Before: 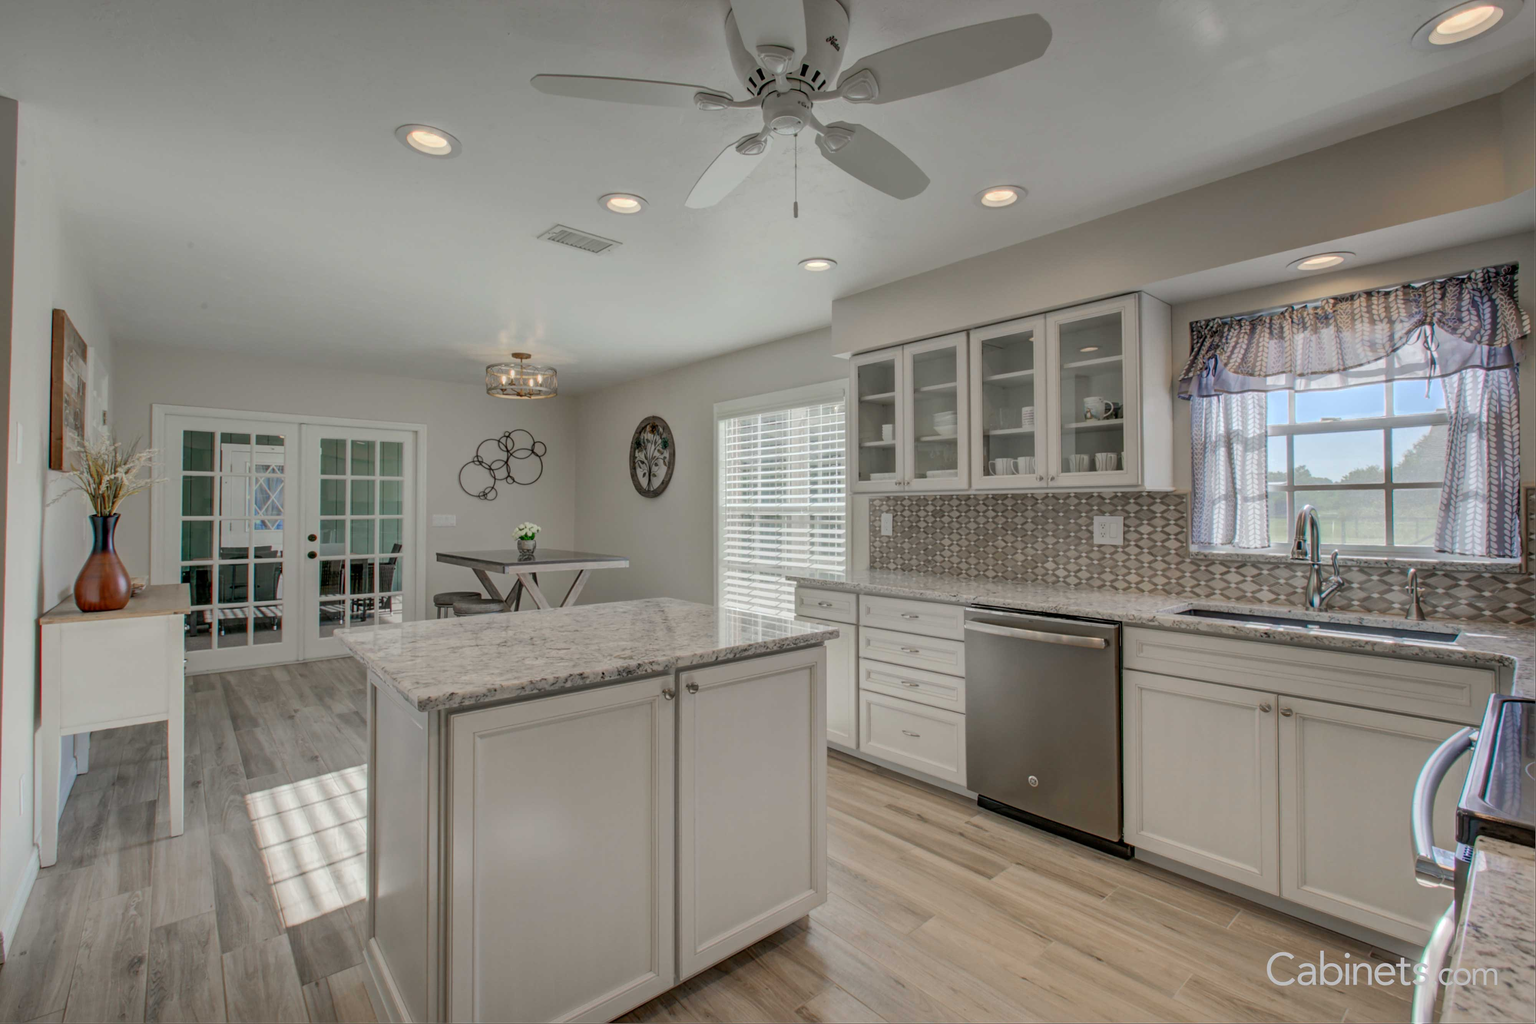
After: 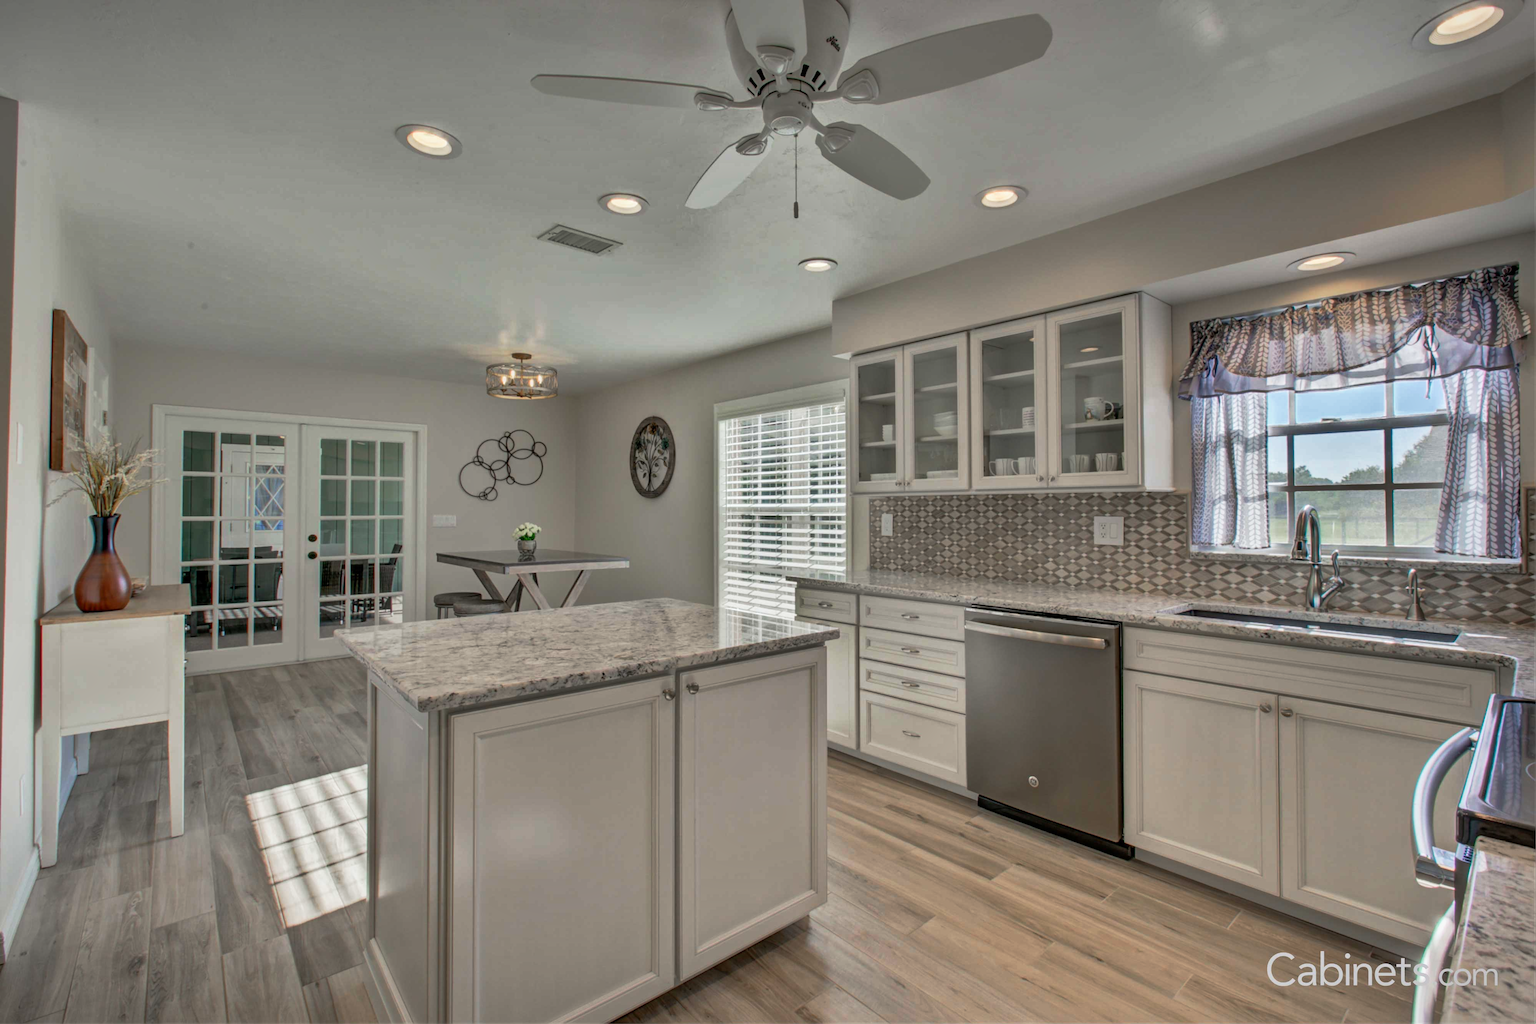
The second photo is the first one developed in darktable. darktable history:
vignetting: fall-off start 97.29%, fall-off radius 78.88%, width/height ratio 1.12
base curve: curves: ch0 [(0, 0) (0.257, 0.25) (0.482, 0.586) (0.757, 0.871) (1, 1)], preserve colors none
shadows and highlights: radius 105.83, shadows 40.98, highlights -71.76, low approximation 0.01, soften with gaussian
